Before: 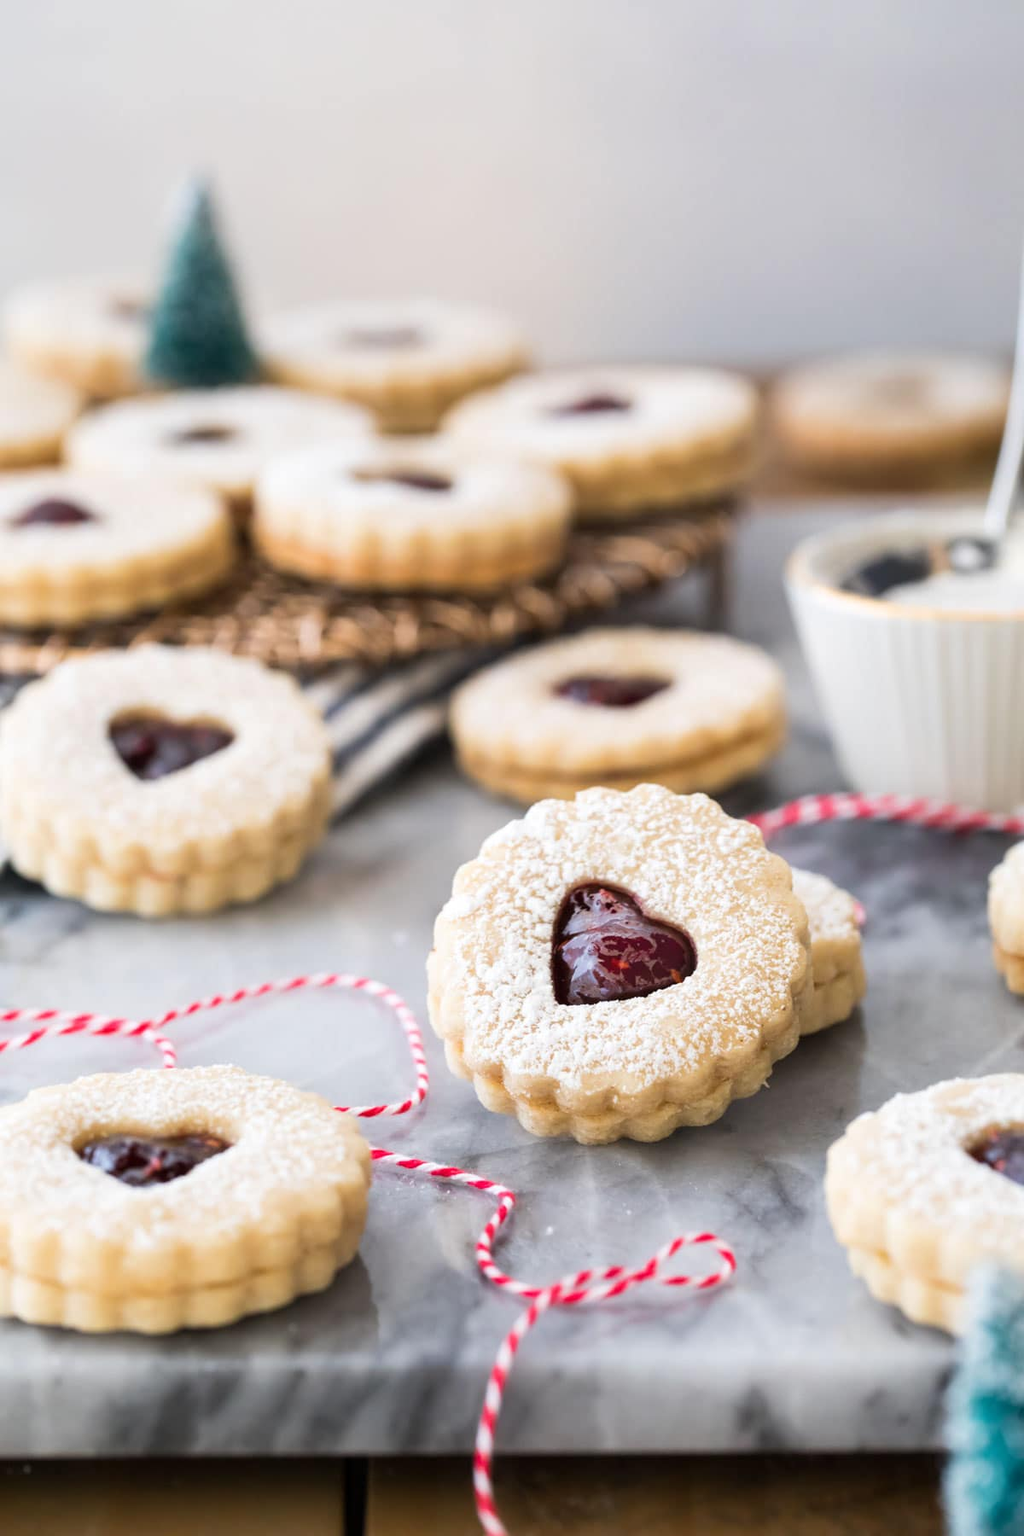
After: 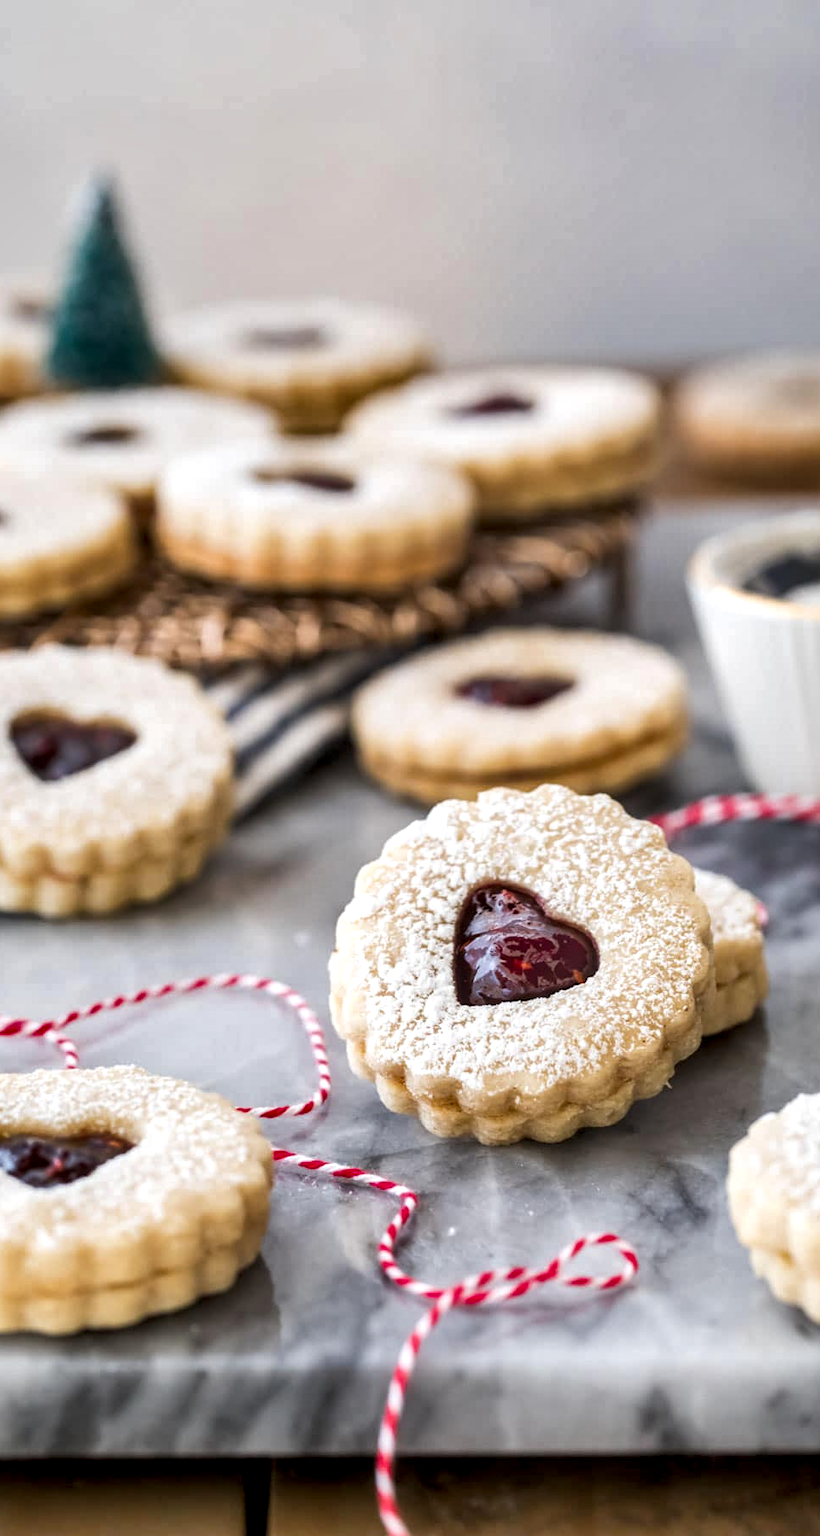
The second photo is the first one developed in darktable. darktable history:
local contrast: detail 142%
crop and rotate: left 9.608%, right 10.284%
shadows and highlights: soften with gaussian
